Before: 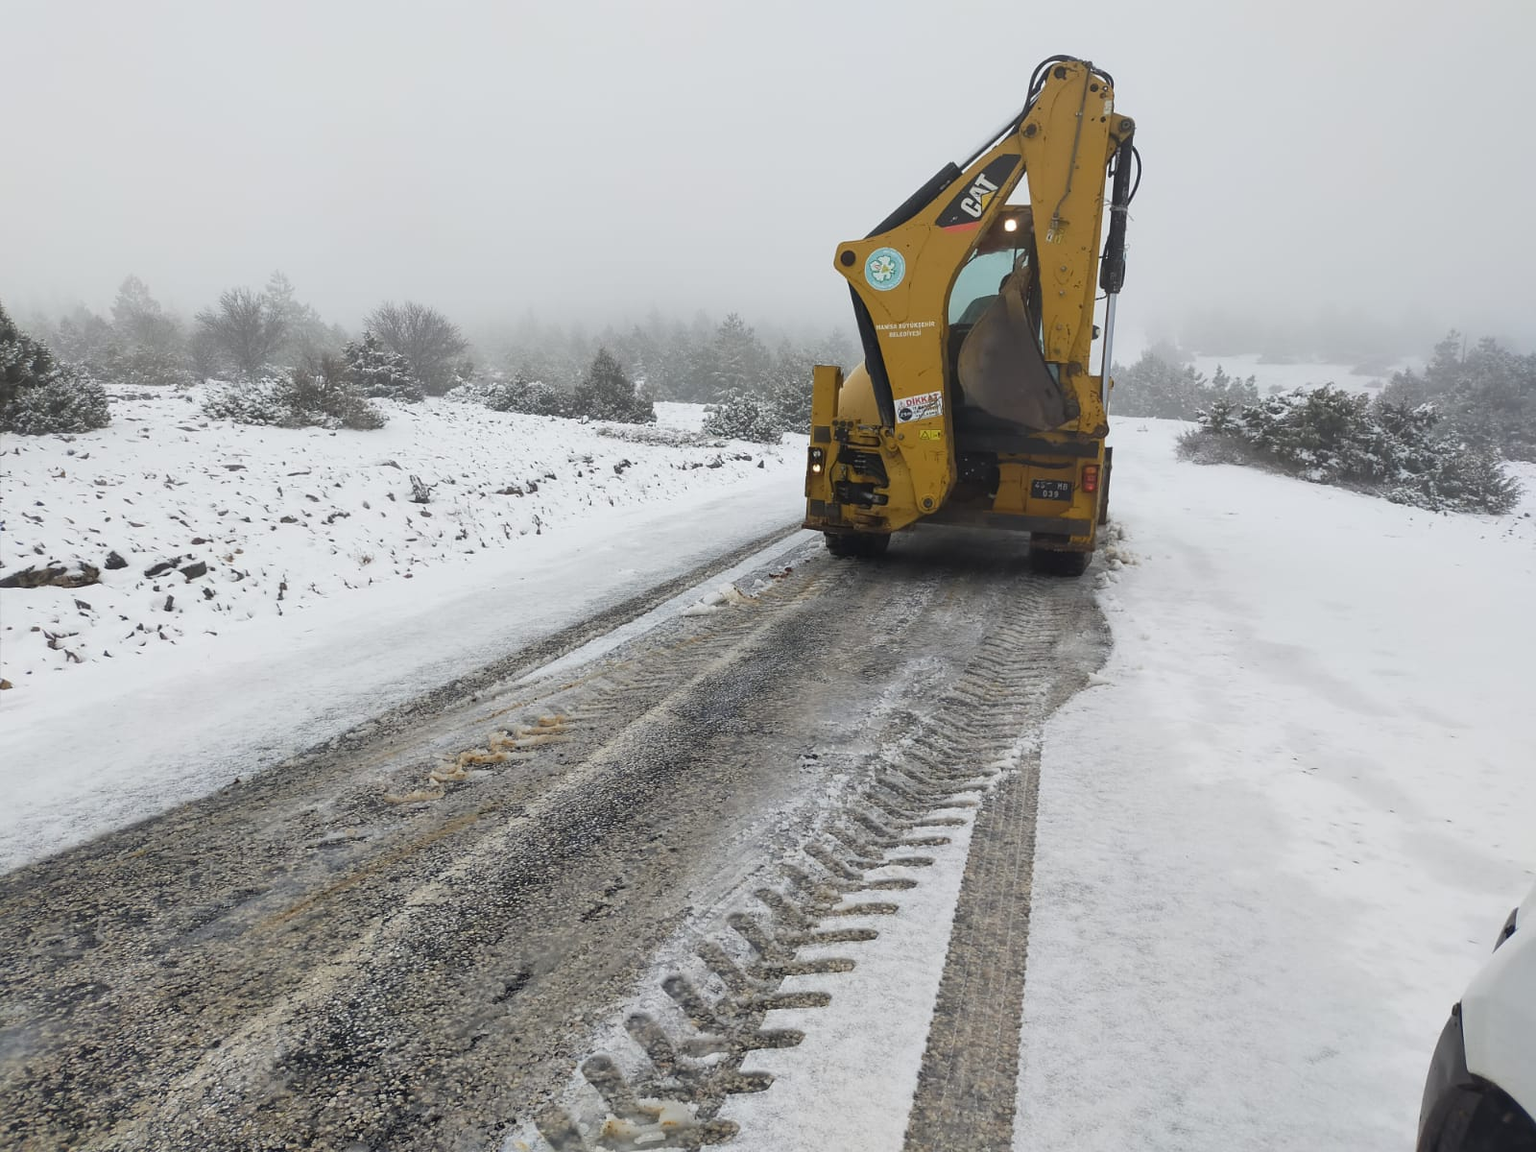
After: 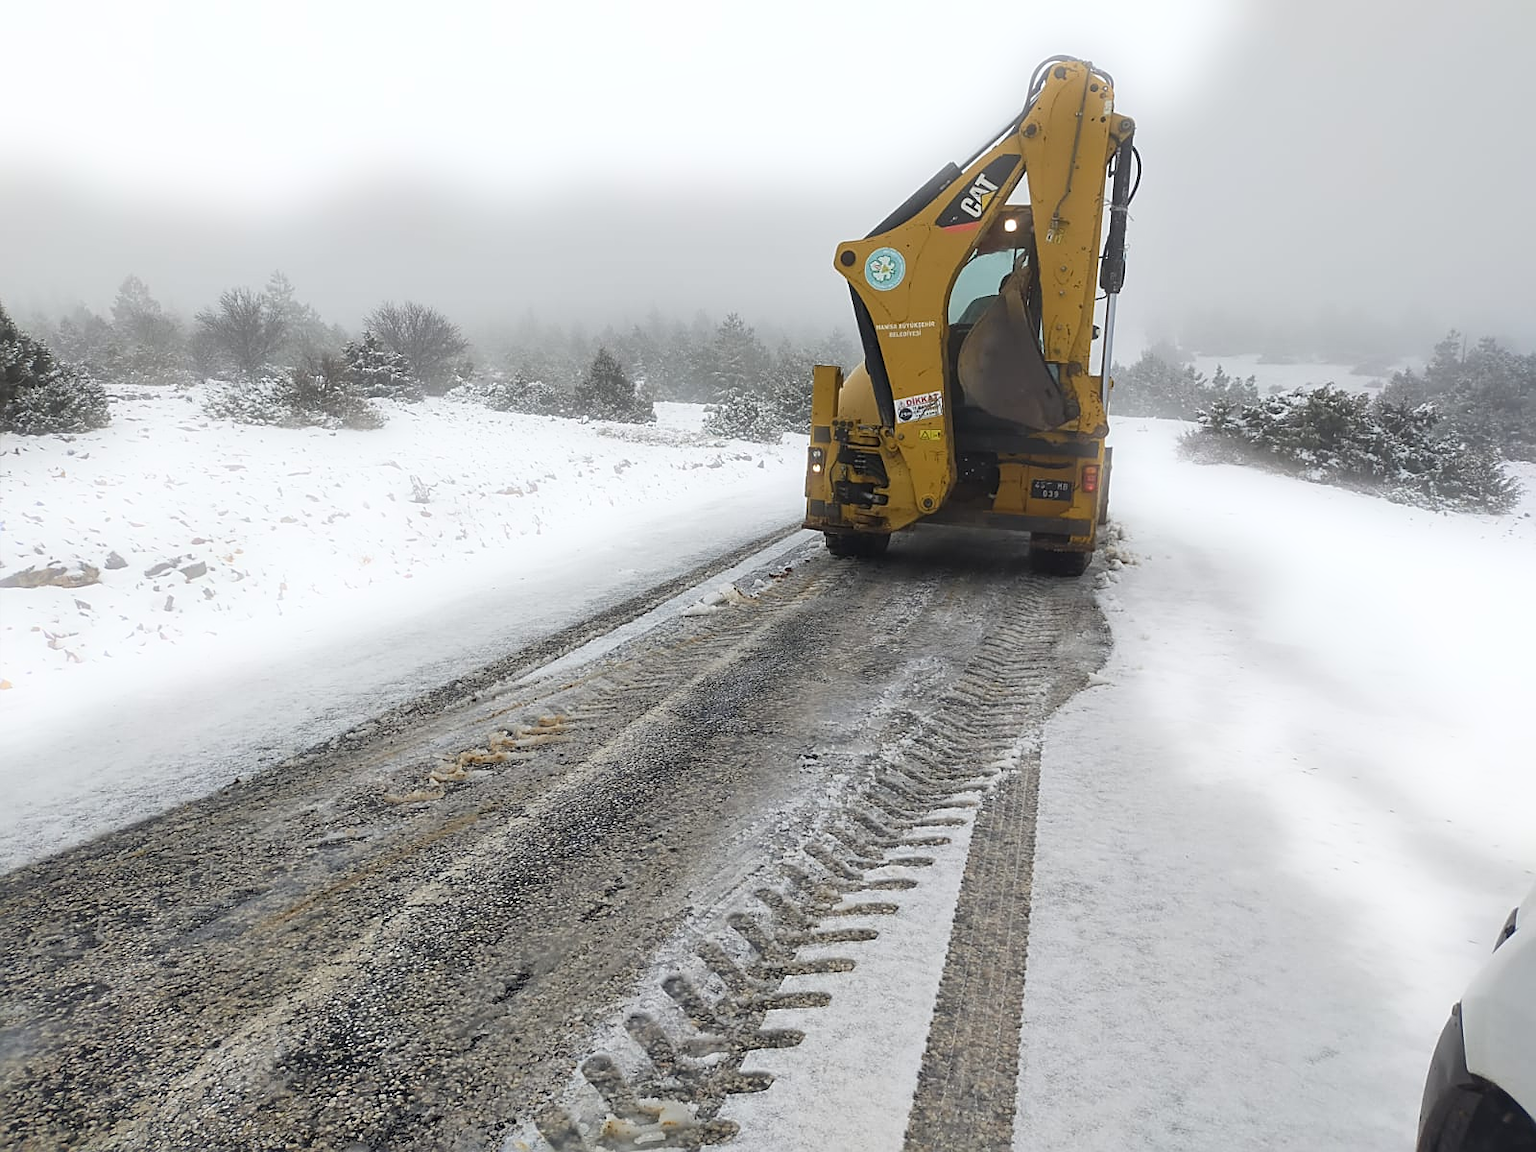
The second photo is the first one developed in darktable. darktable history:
bloom: size 5%, threshold 95%, strength 15%
sharpen: on, module defaults
